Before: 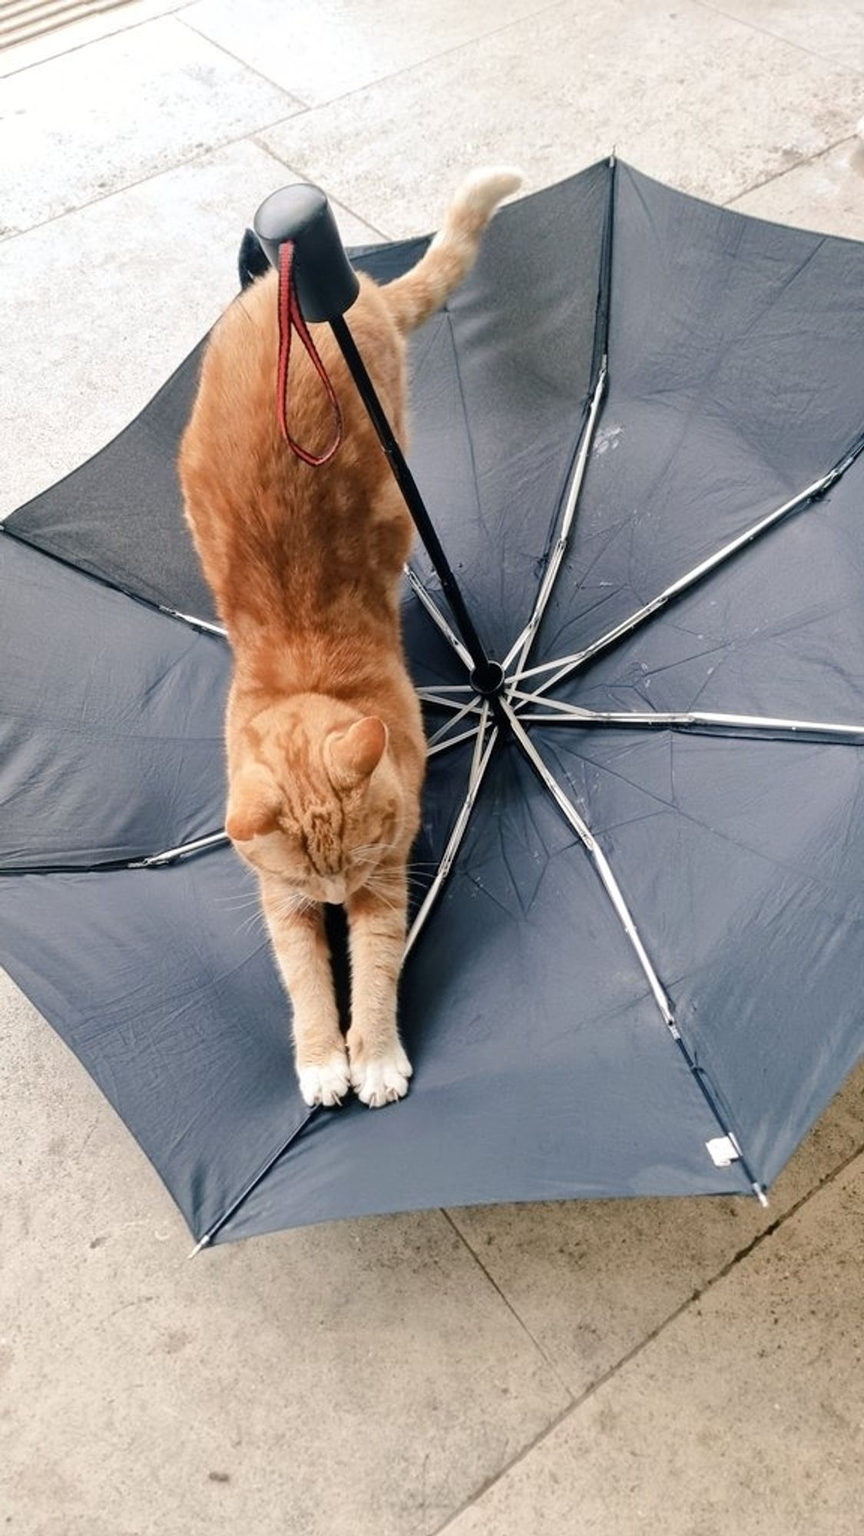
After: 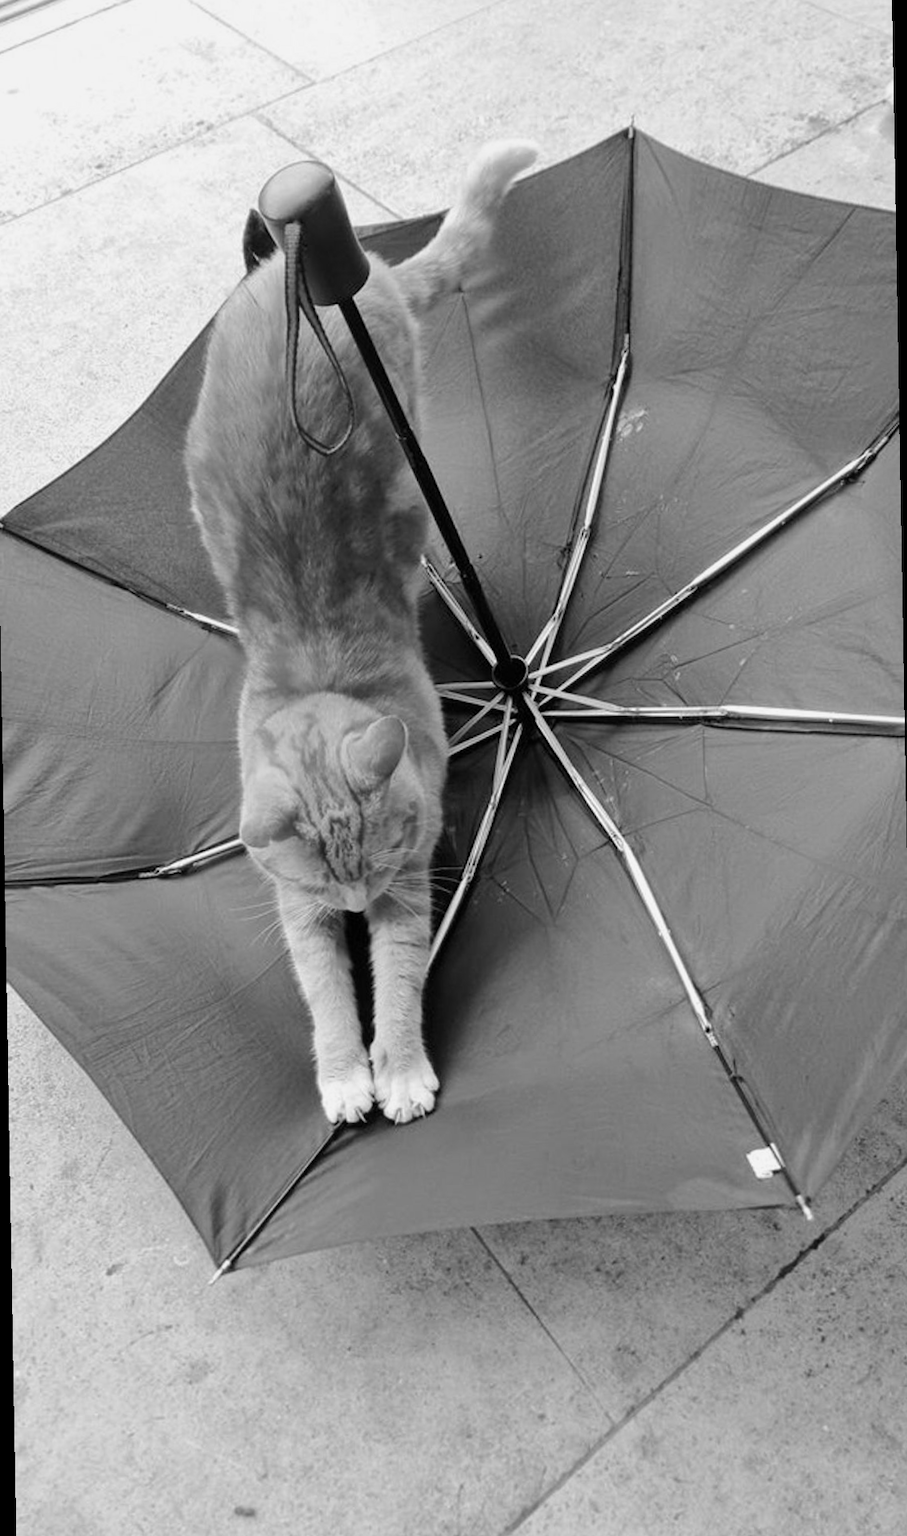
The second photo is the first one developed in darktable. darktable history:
rotate and perspective: rotation -1°, crop left 0.011, crop right 0.989, crop top 0.025, crop bottom 0.975
monochrome: a 14.95, b -89.96
